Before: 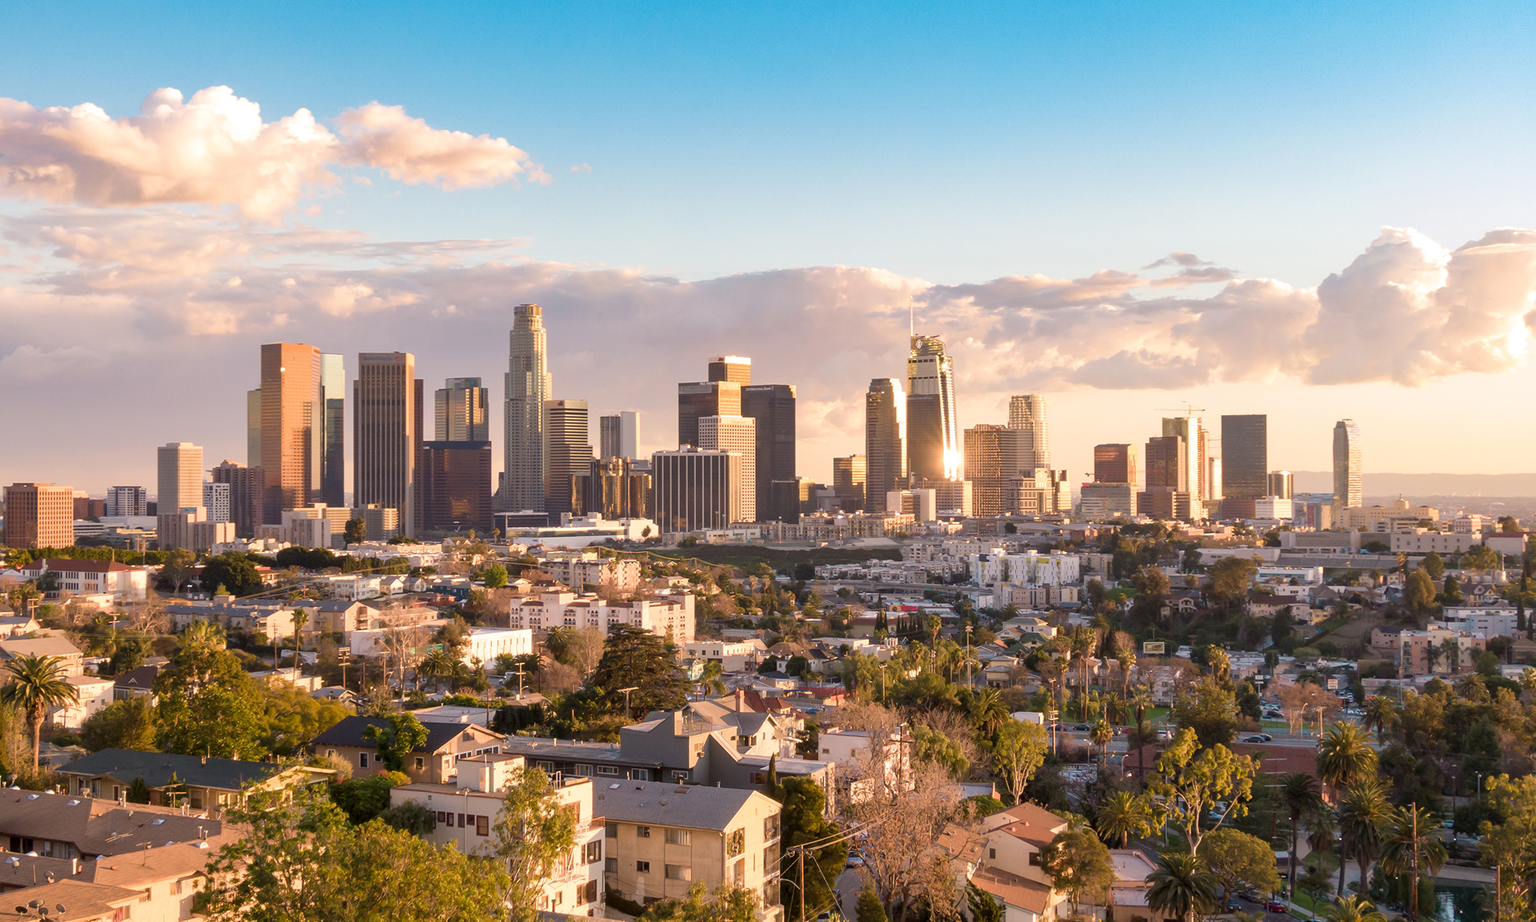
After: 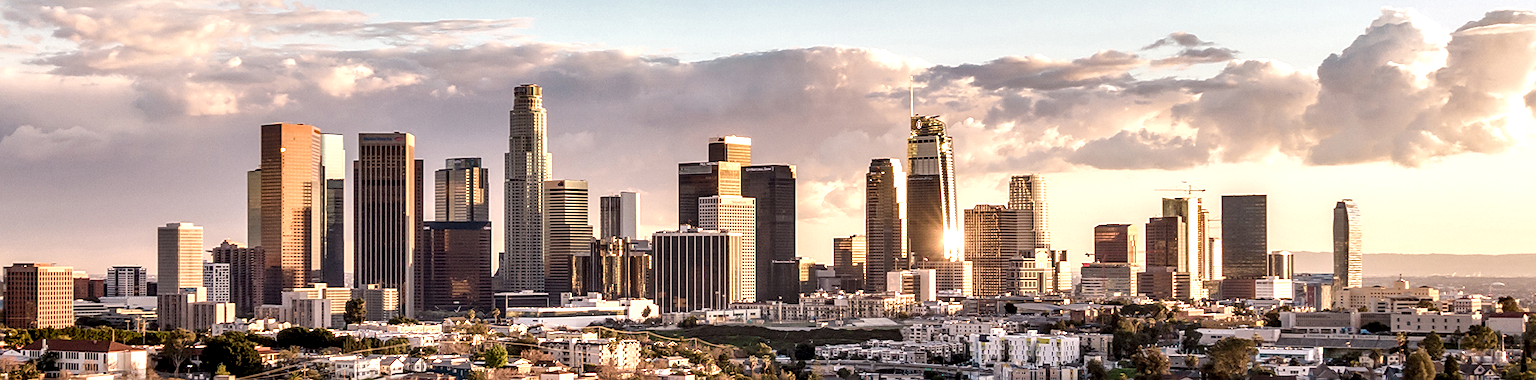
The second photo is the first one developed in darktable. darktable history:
sharpen: amount 0.496
local contrast: detail 204%
crop and rotate: top 23.908%, bottom 34.809%
